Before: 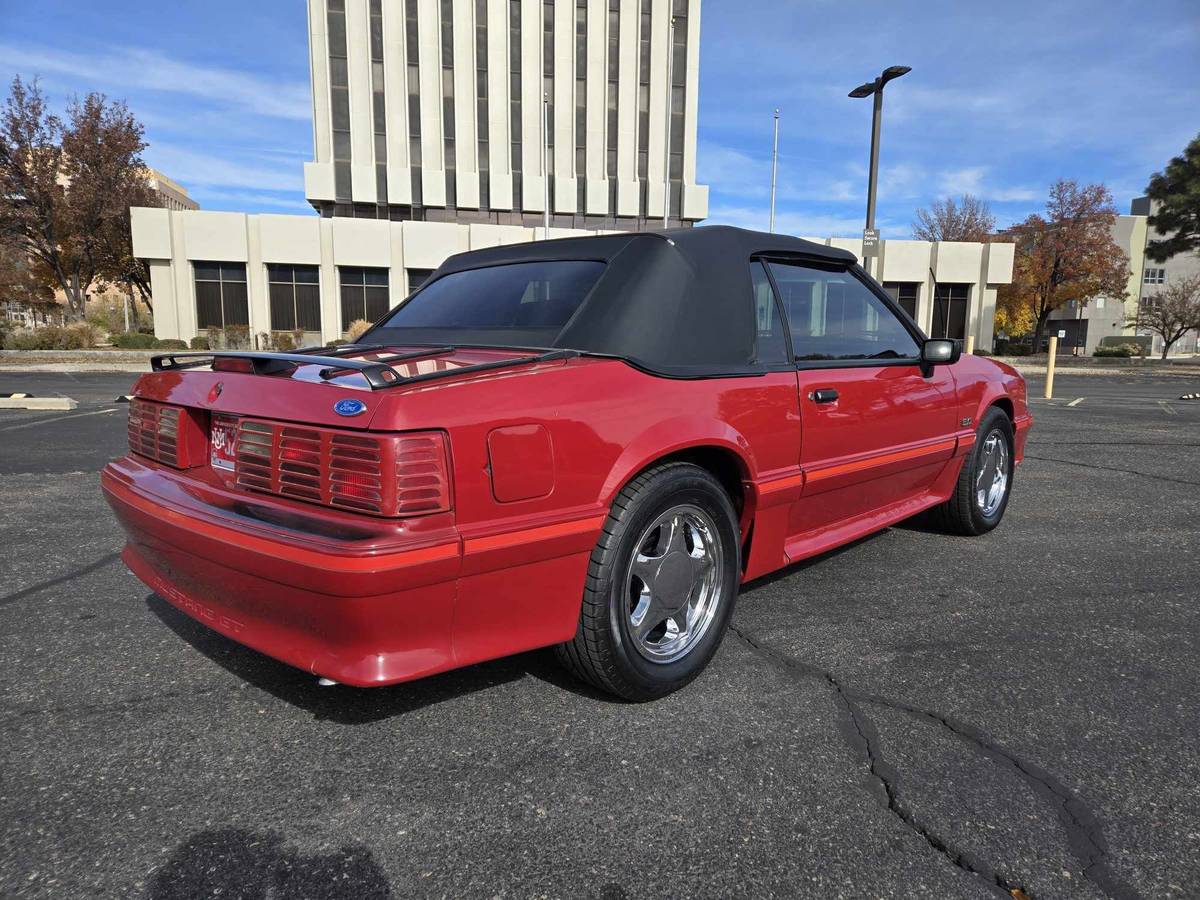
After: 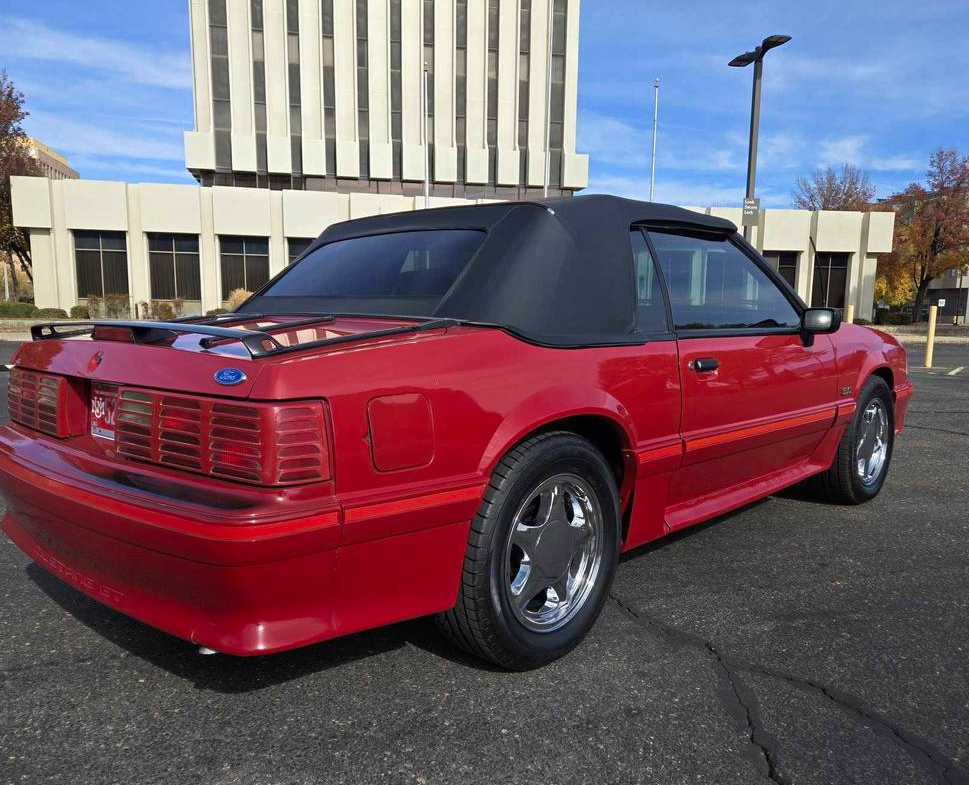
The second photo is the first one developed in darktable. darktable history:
crop: left 10.015%, top 3.554%, right 9.157%, bottom 9.16%
shadows and highlights: shadows -71.02, highlights 34.85, soften with gaussian
velvia: on, module defaults
